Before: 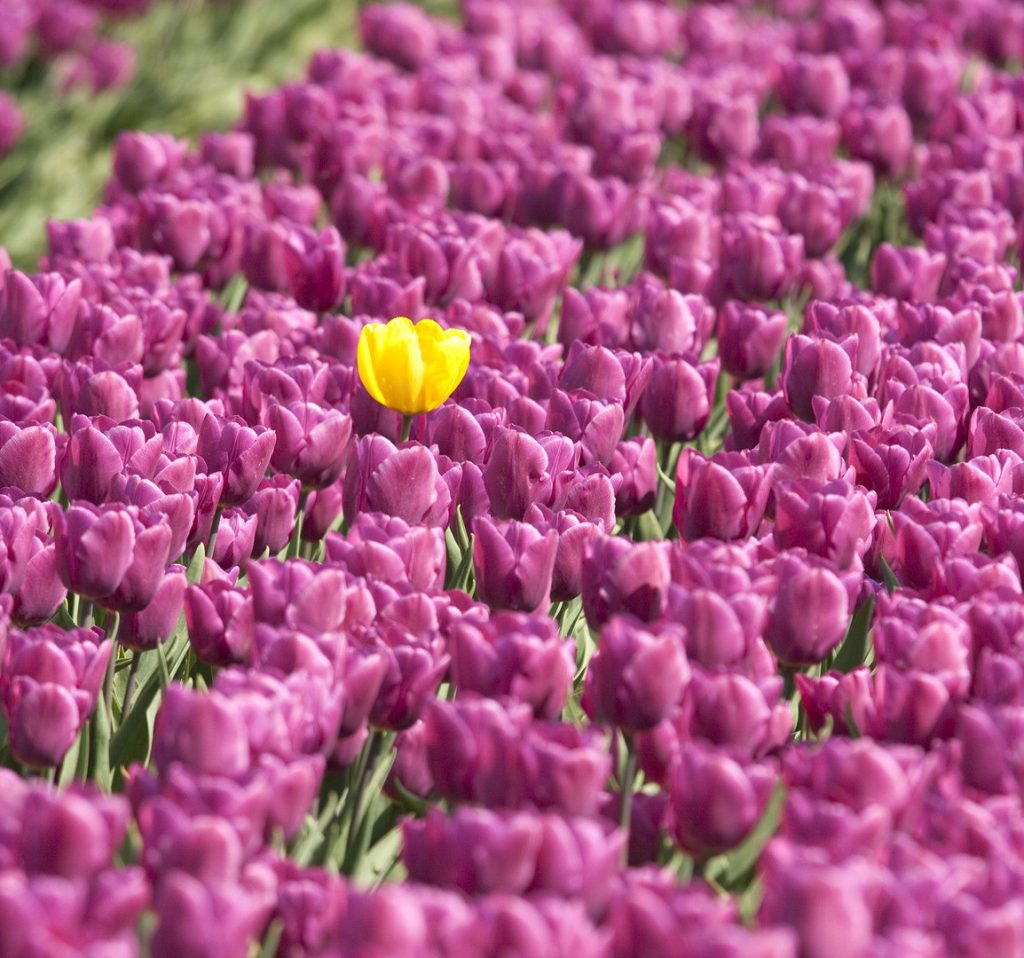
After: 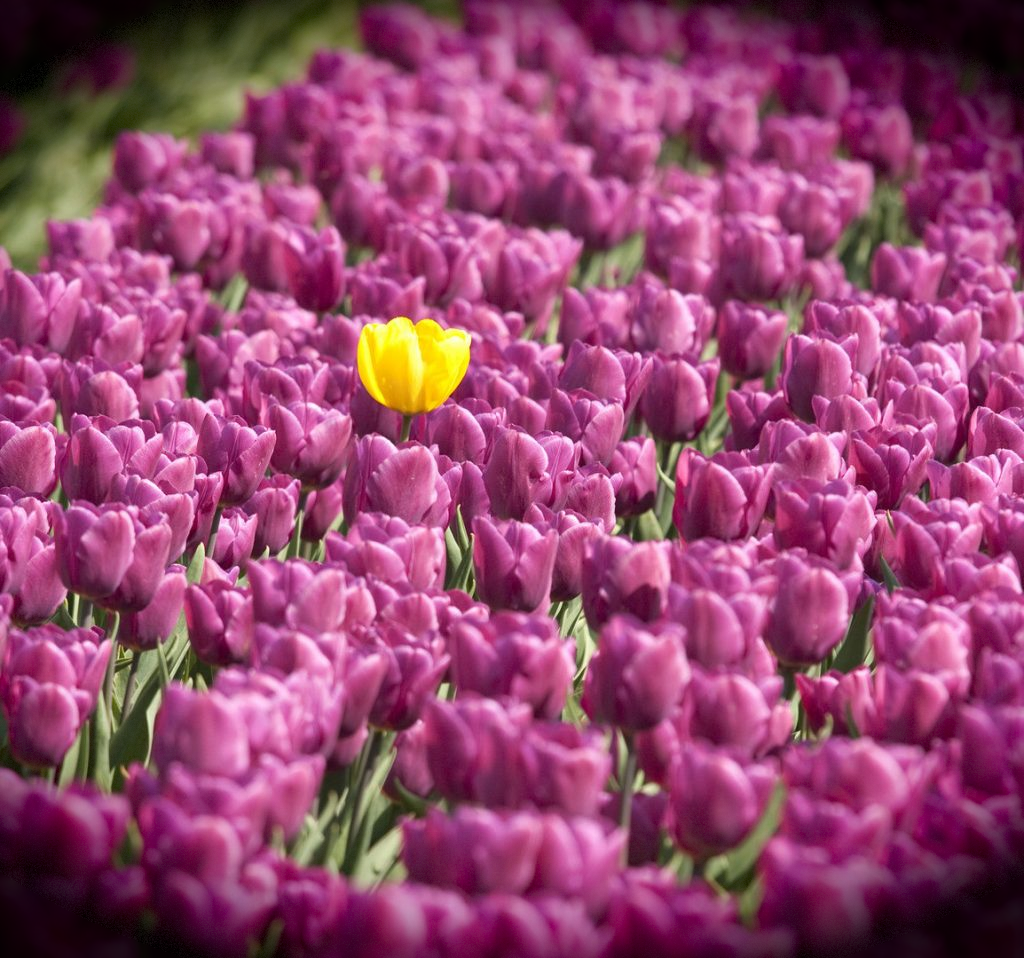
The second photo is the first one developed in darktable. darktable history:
vignetting: fall-off start 99.28%, brightness -0.987, saturation 0.488, width/height ratio 1.307, dithering 8-bit output
